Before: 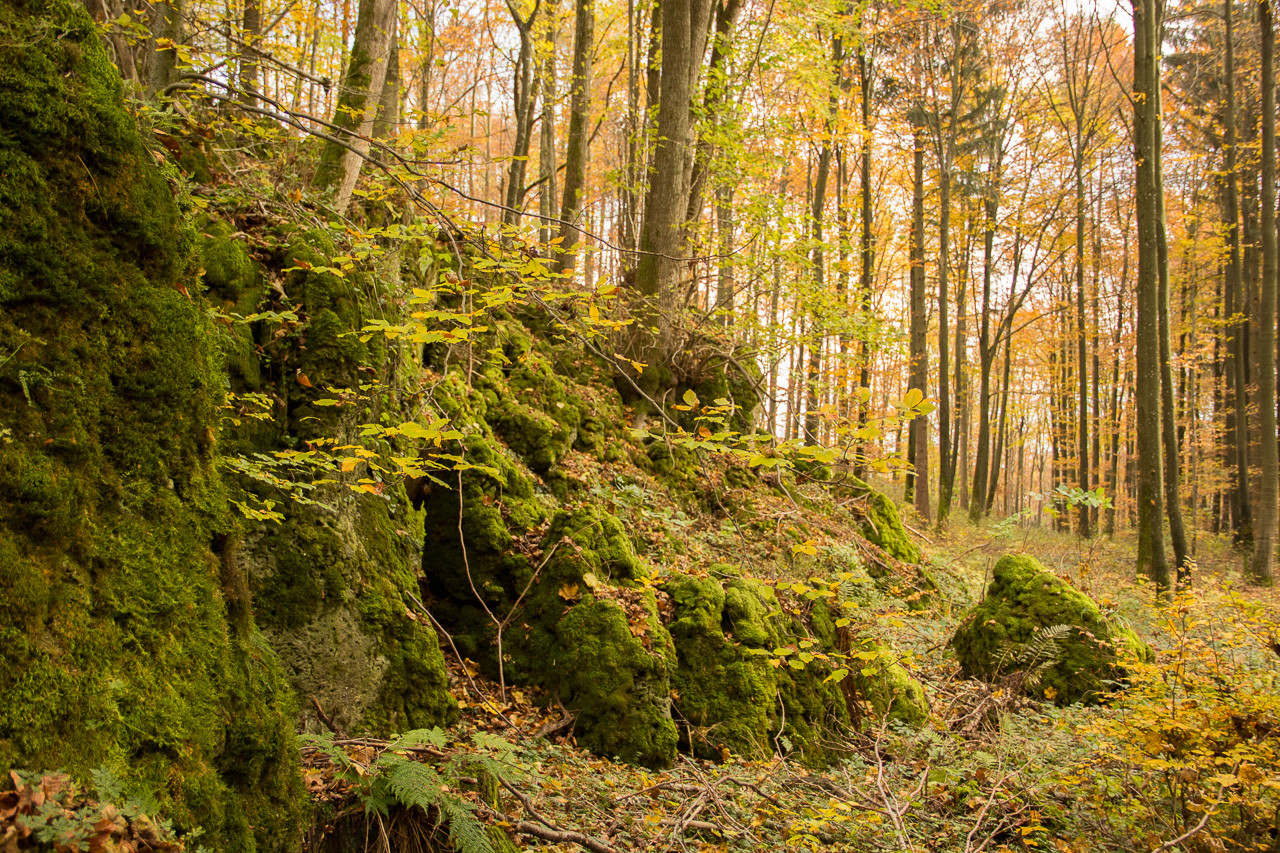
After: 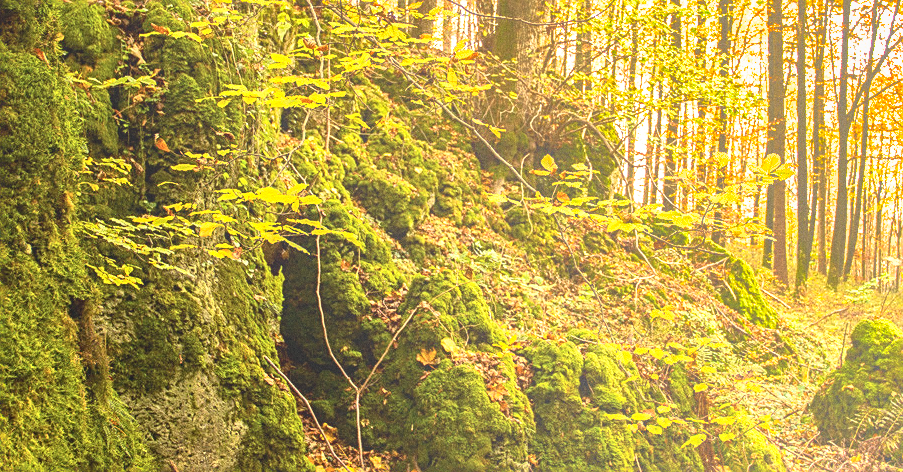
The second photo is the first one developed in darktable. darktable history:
contrast brightness saturation: contrast 0.15, brightness 0.05
crop: left 11.123%, top 27.61%, right 18.3%, bottom 17.034%
grain: coarseness 0.47 ISO
bloom: size 40%
shadows and highlights: shadows 20.91, highlights -82.73, soften with gaussian
sharpen: on, module defaults
exposure: black level correction 0, exposure 0.9 EV, compensate highlight preservation false
local contrast: detail 110%
